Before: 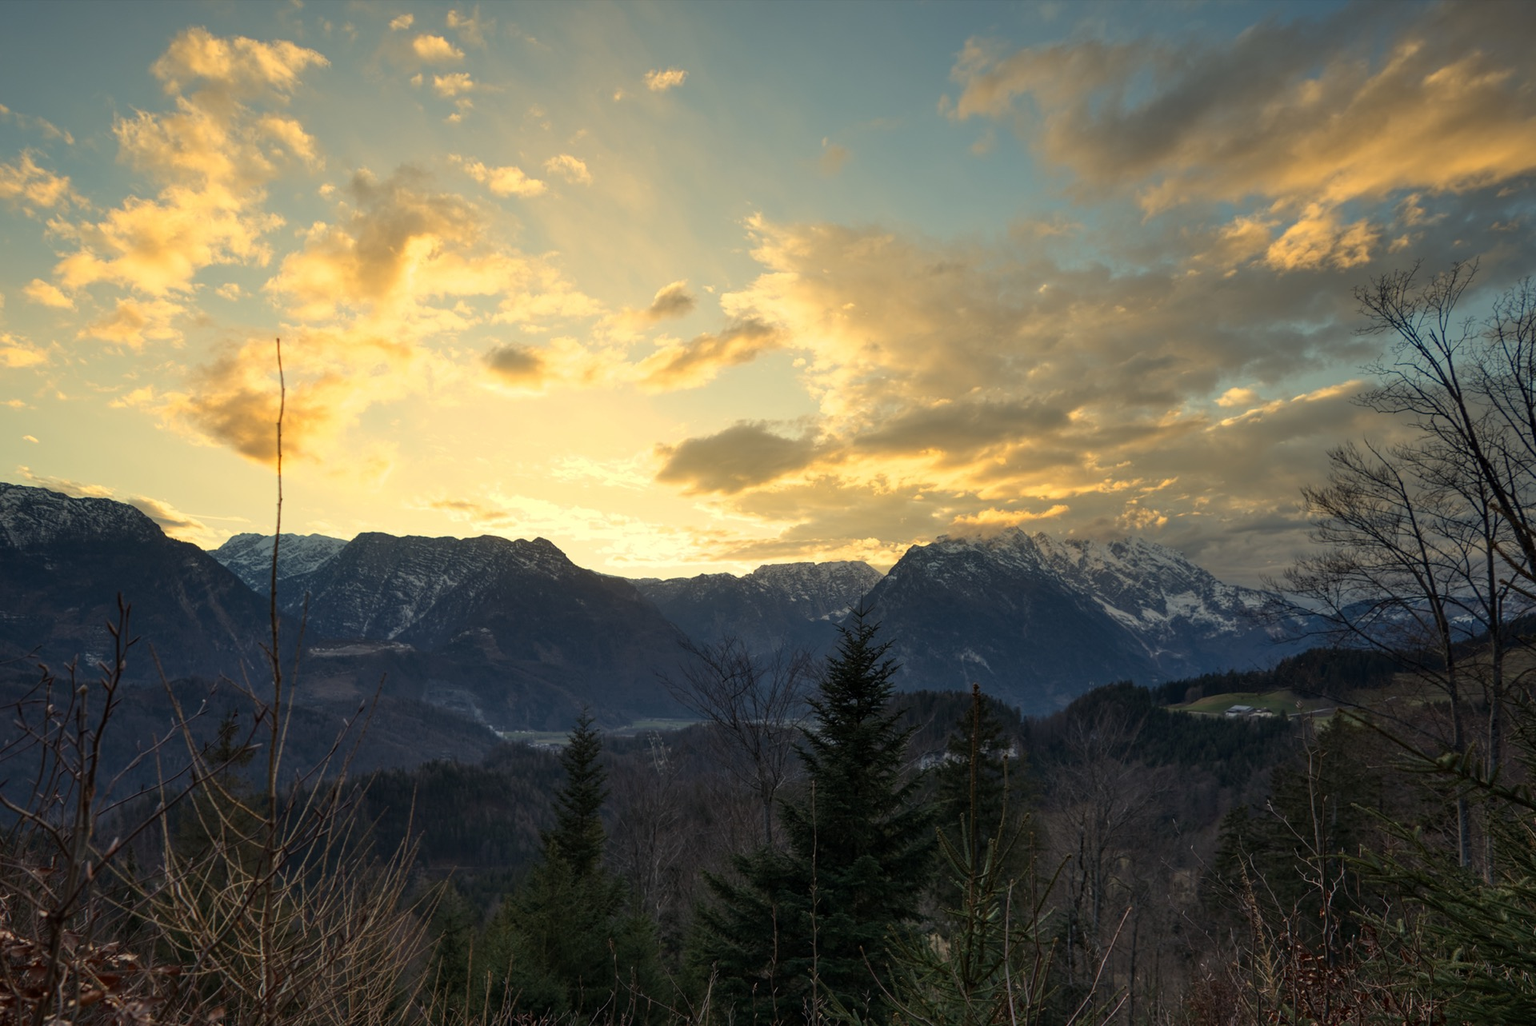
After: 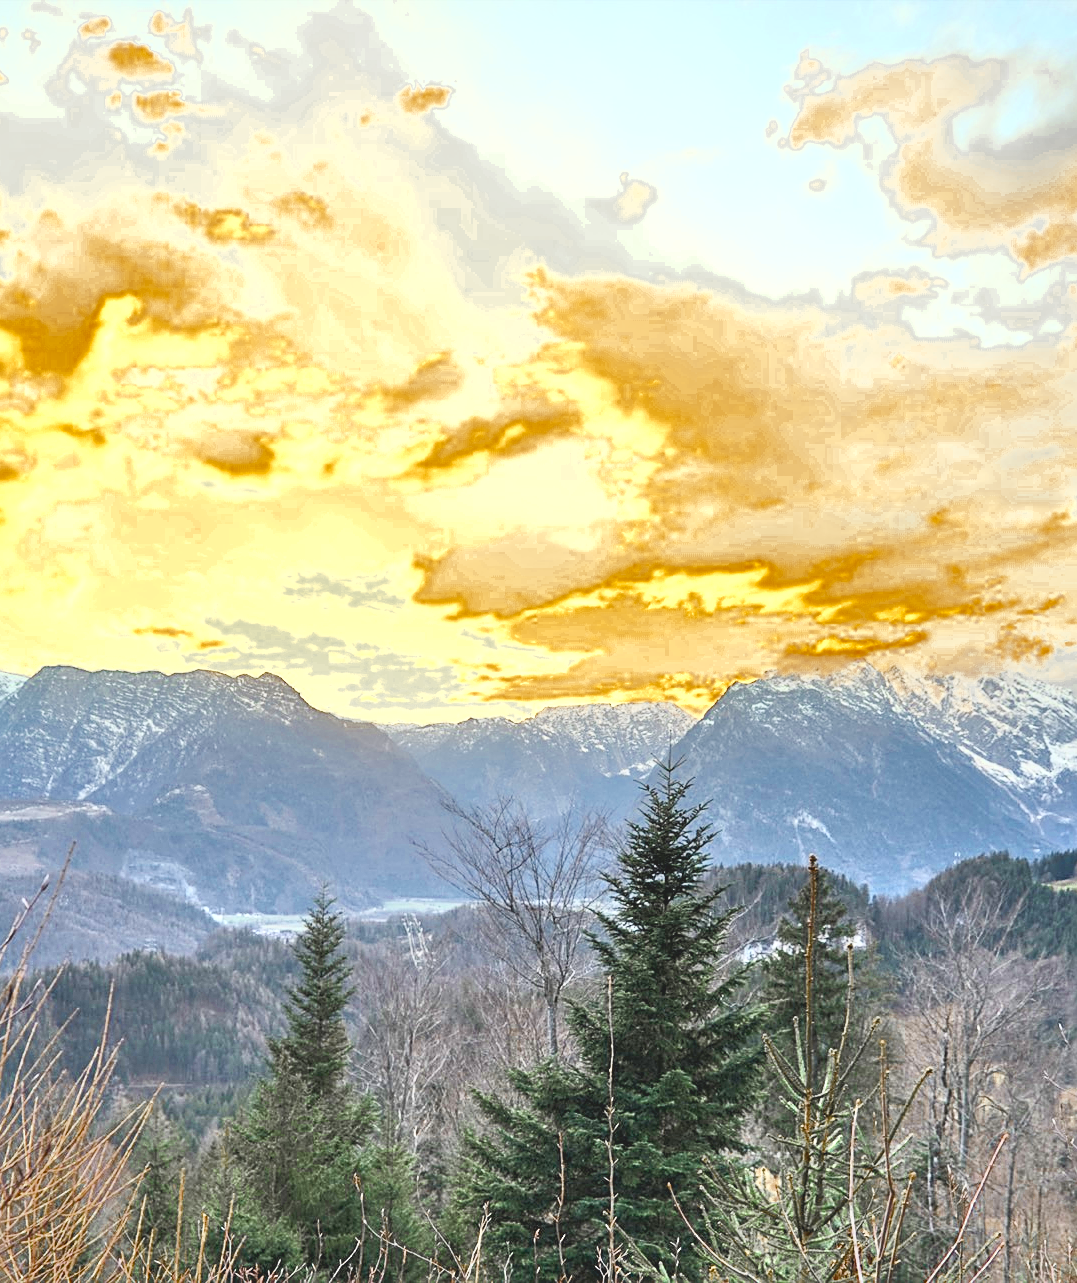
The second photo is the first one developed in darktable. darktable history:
exposure: black level correction 0, exposure 1.199 EV, compensate highlight preservation false
crop: left 21.227%, right 22.655%
color zones: curves: ch0 [(0.11, 0.396) (0.195, 0.36) (0.25, 0.5) (0.303, 0.412) (0.357, 0.544) (0.75, 0.5) (0.967, 0.328)]; ch1 [(0, 0.468) (0.112, 0.512) (0.202, 0.6) (0.25, 0.5) (0.307, 0.352) (0.357, 0.544) (0.75, 0.5) (0.963, 0.524)], mix 100.69%
sharpen: on, module defaults
contrast brightness saturation: contrast 0.422, brightness 0.559, saturation -0.209
tone equalizer: -7 EV 0.16 EV, -6 EV 0.63 EV, -5 EV 1.12 EV, -4 EV 1.32 EV, -3 EV 1.16 EV, -2 EV 0.6 EV, -1 EV 0.159 EV
color balance rgb: global offset › luminance 0.487%, perceptual saturation grading › global saturation 34.682%, perceptual saturation grading › highlights -25.251%, perceptual saturation grading › shadows 49.231%
